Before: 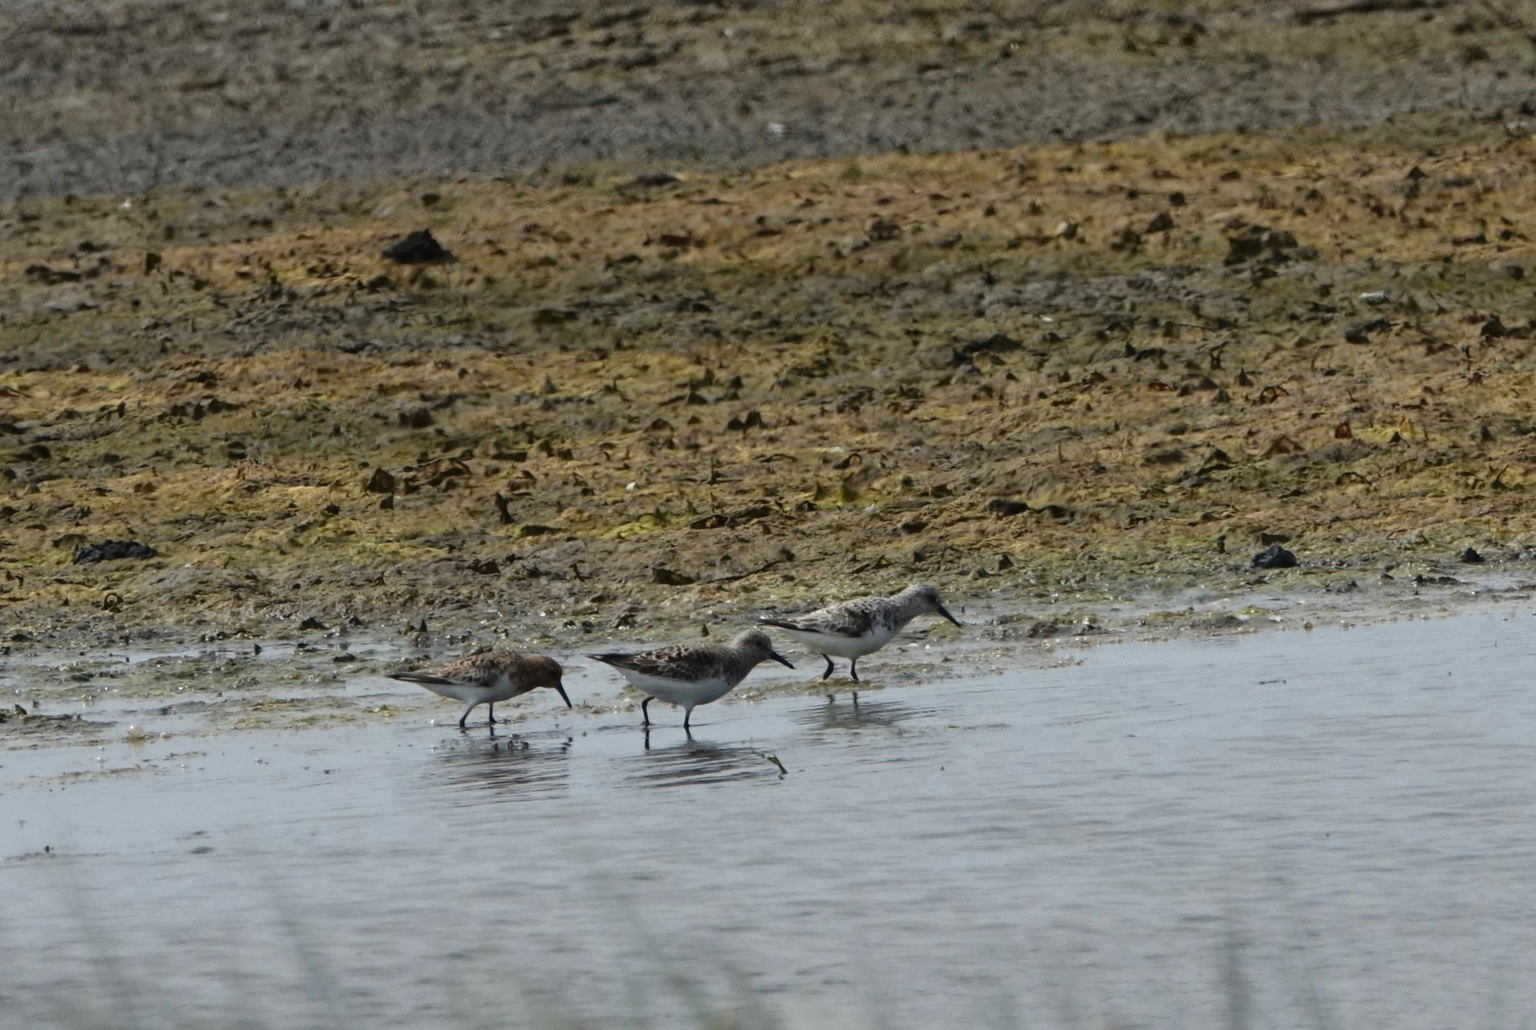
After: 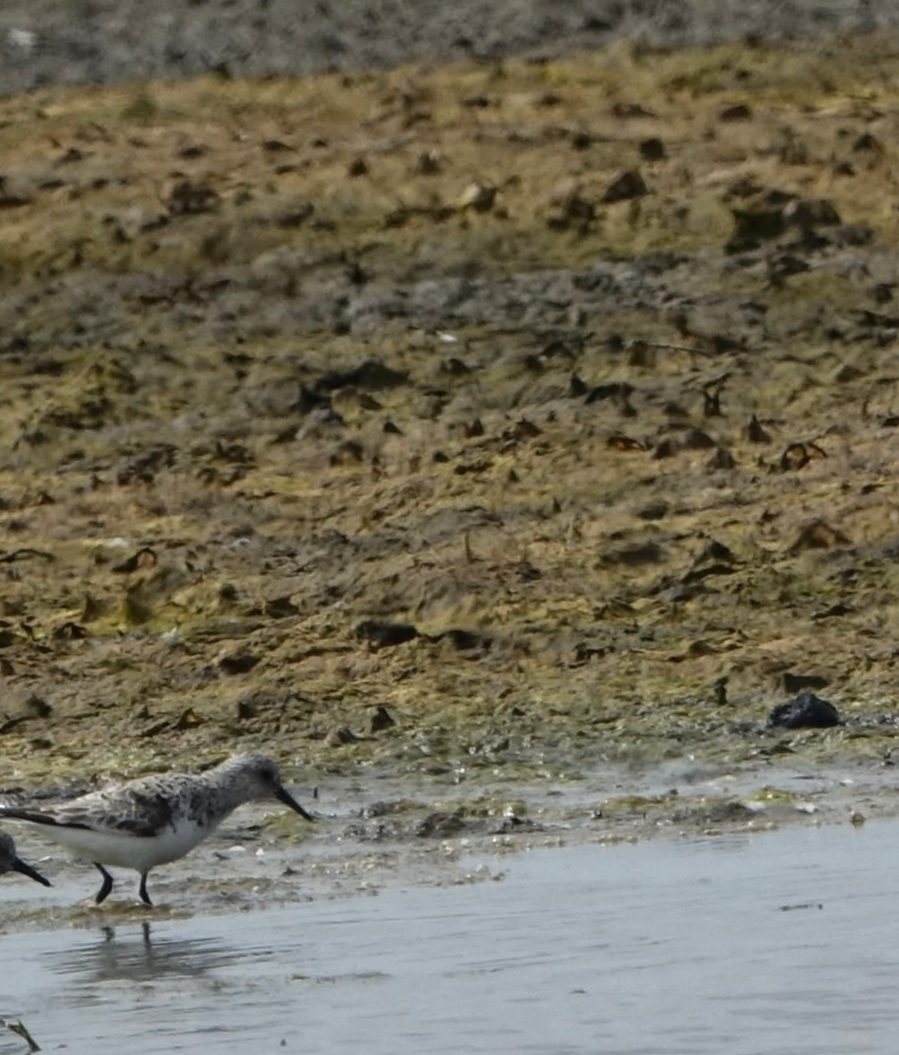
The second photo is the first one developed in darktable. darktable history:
crop and rotate: left 49.617%, top 10.089%, right 13.084%, bottom 24.621%
